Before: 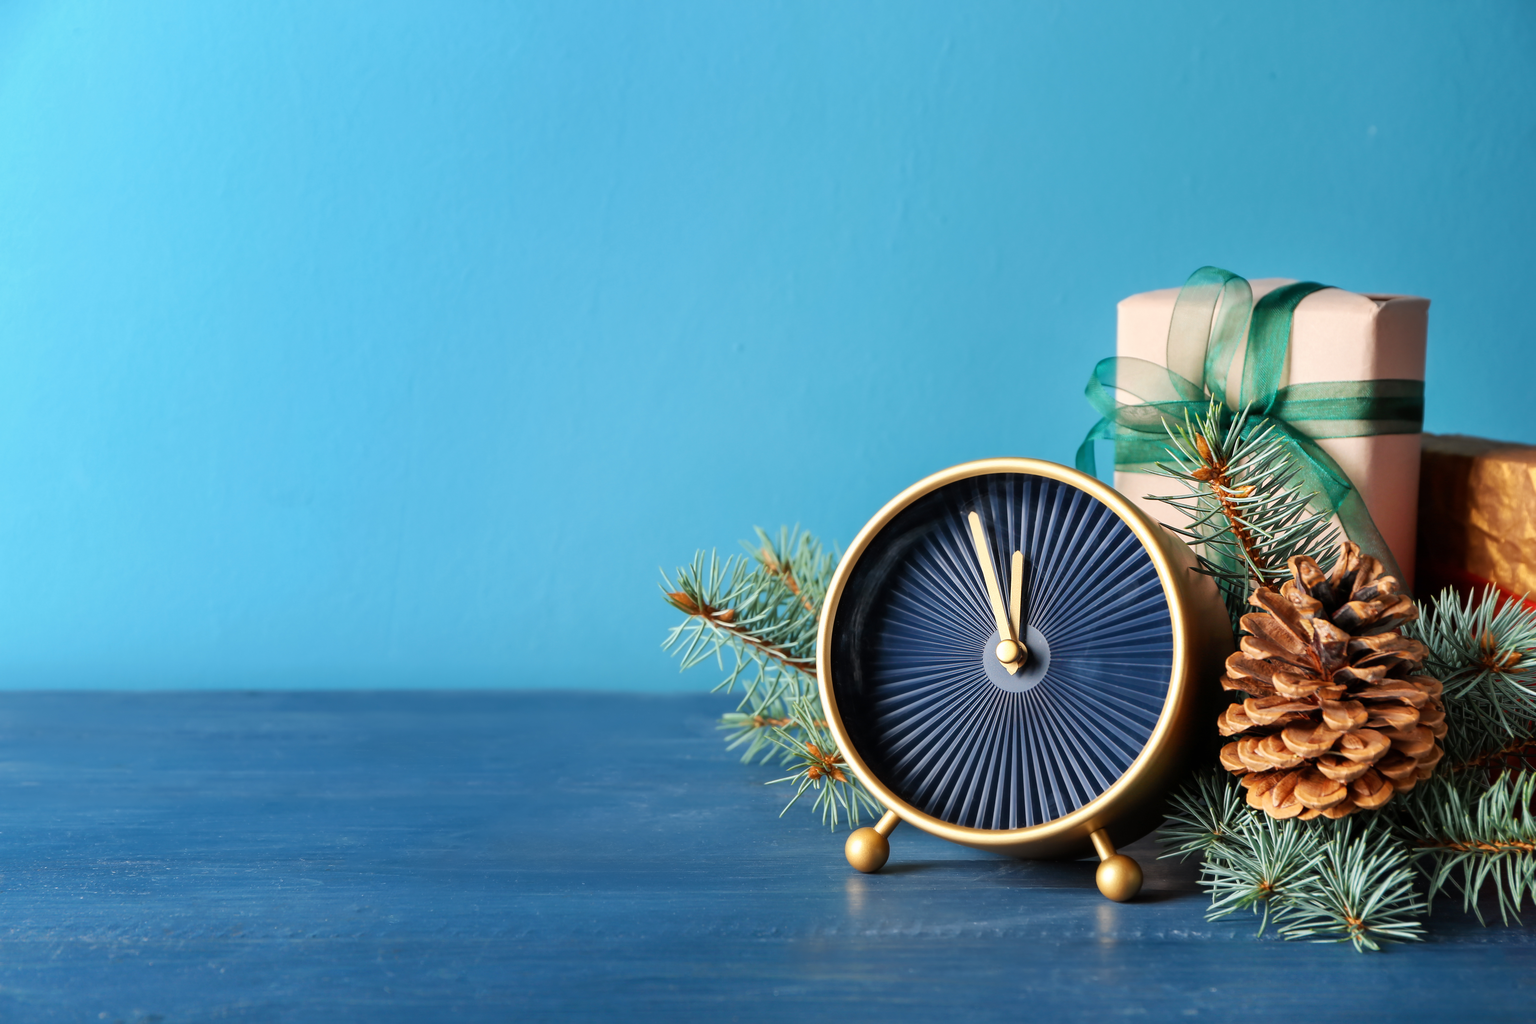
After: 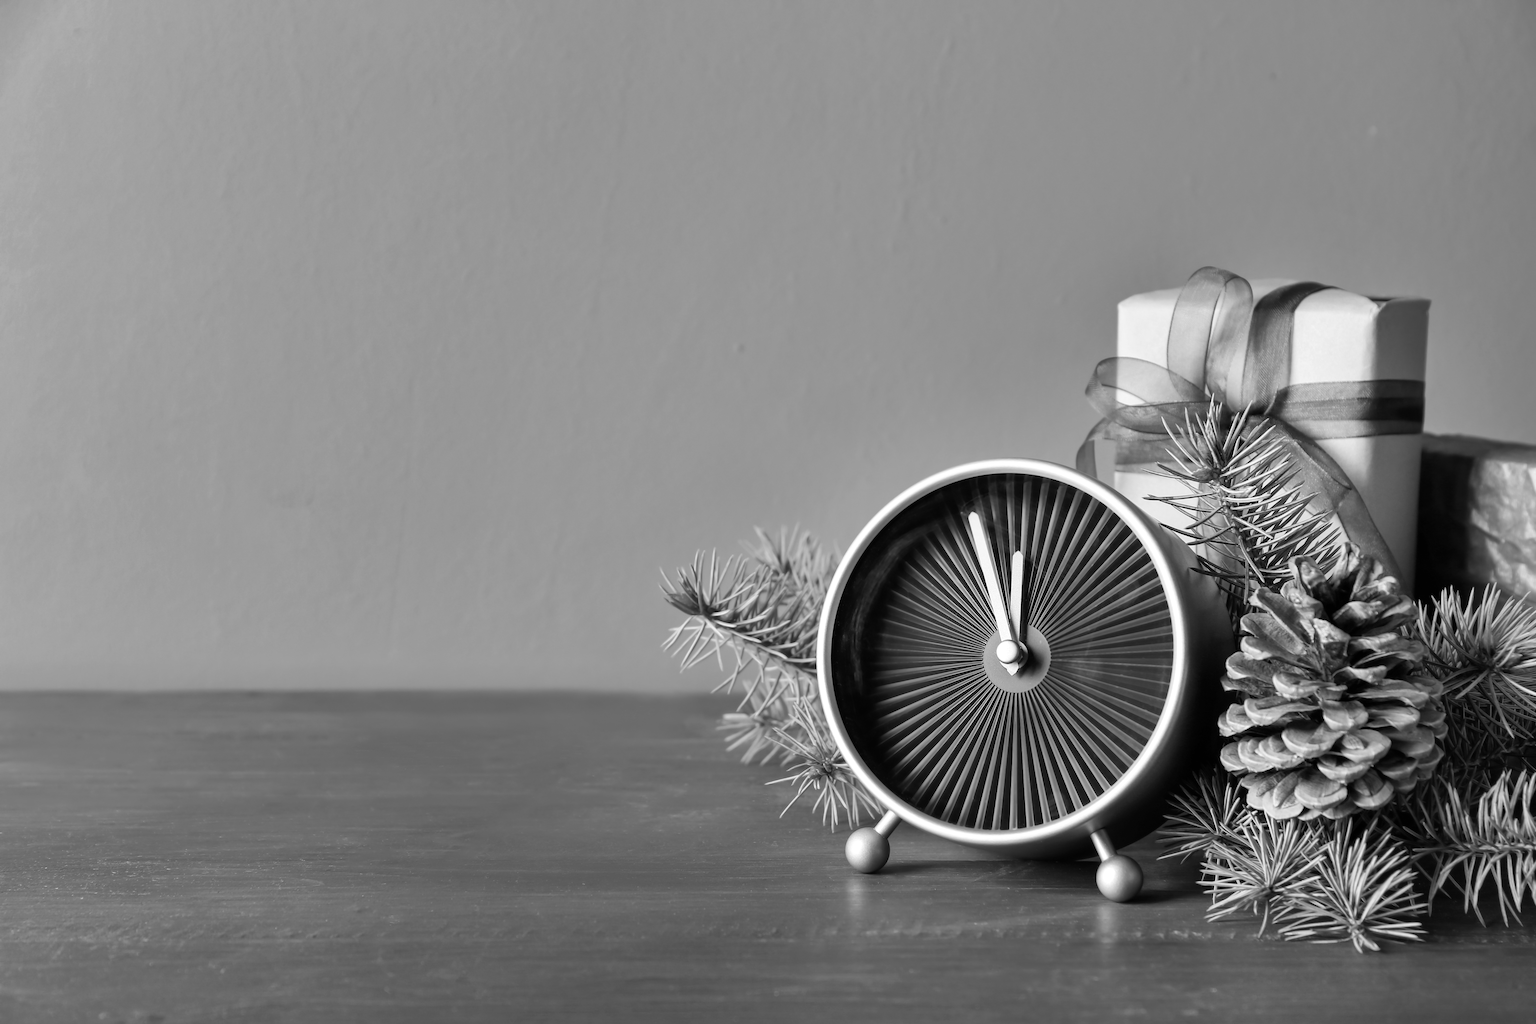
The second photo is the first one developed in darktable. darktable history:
monochrome: a 32, b 64, size 2.3
shadows and highlights: radius 171.16, shadows 27, white point adjustment 3.13, highlights -67.95, soften with gaussian
